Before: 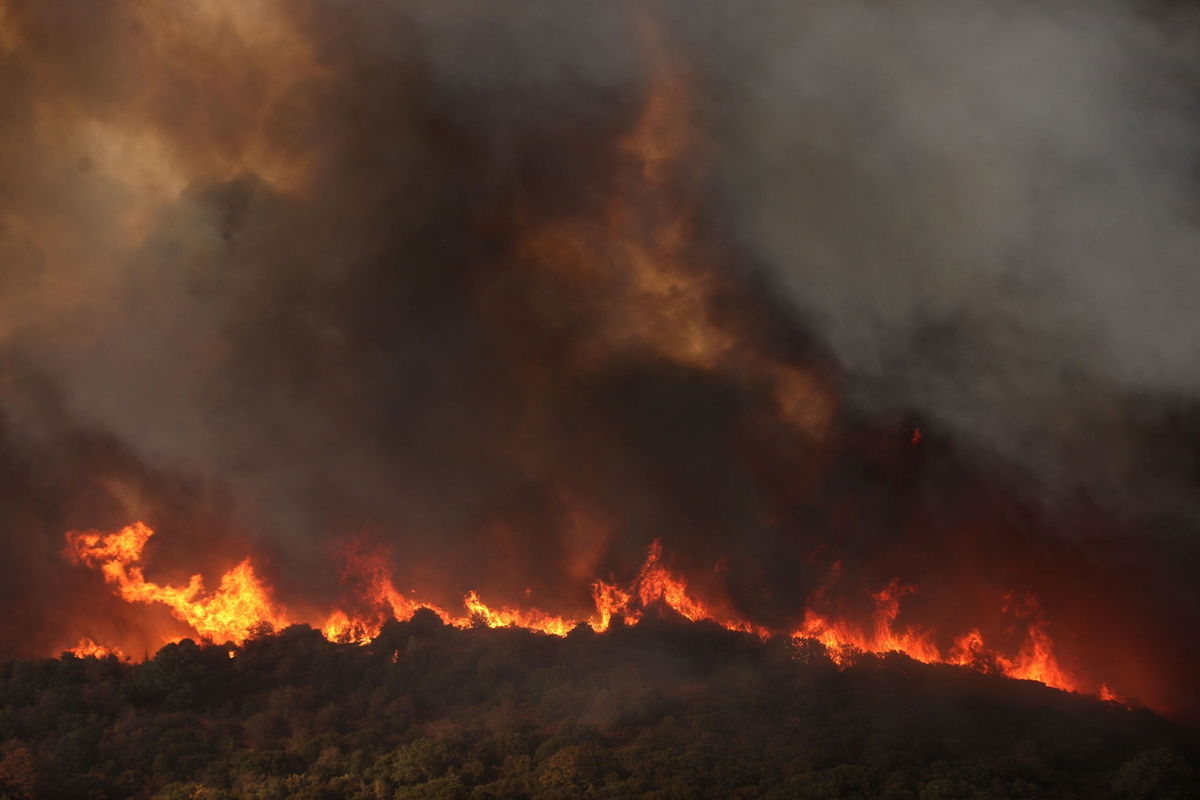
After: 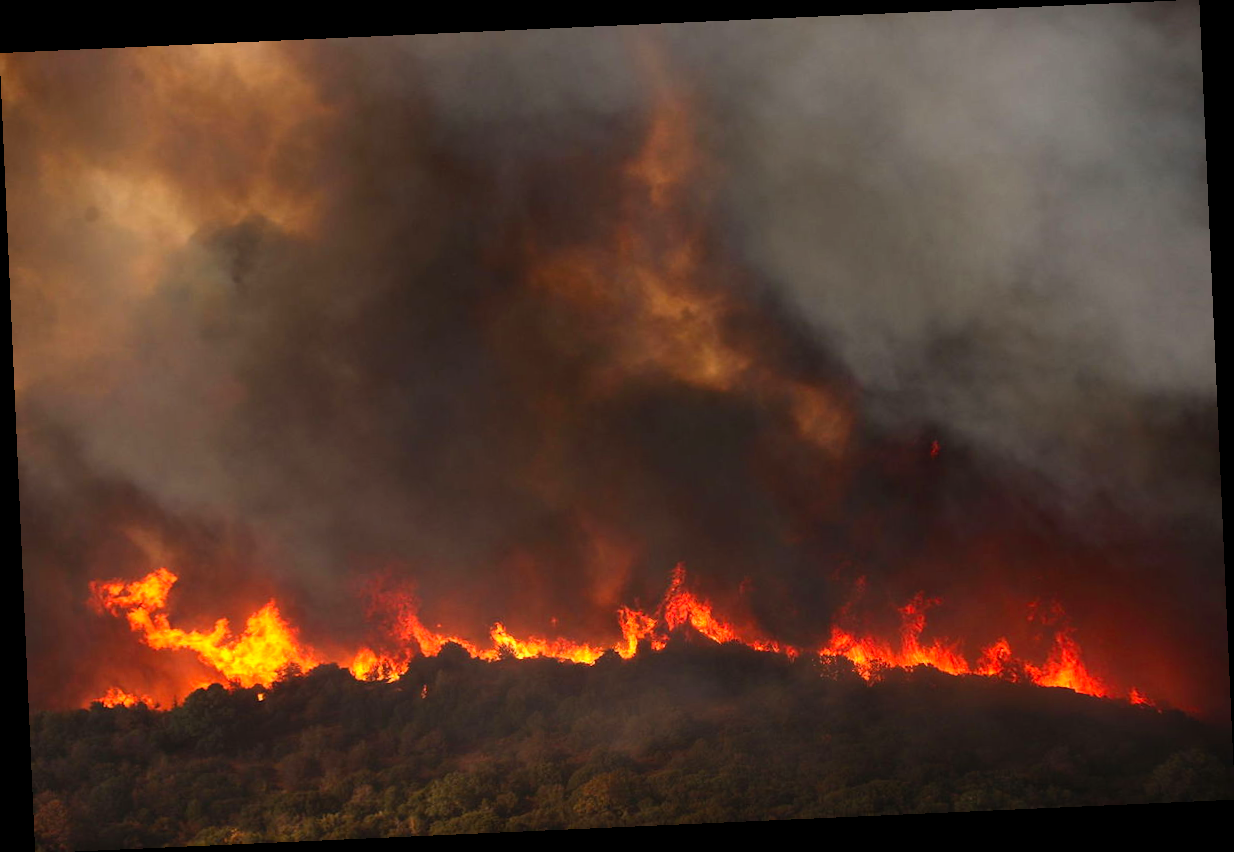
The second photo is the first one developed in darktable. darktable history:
vibrance: on, module defaults
white balance: emerald 1
rotate and perspective: rotation -2.56°, automatic cropping off
contrast brightness saturation: contrast 0.2, brightness 0.16, saturation 0.22
